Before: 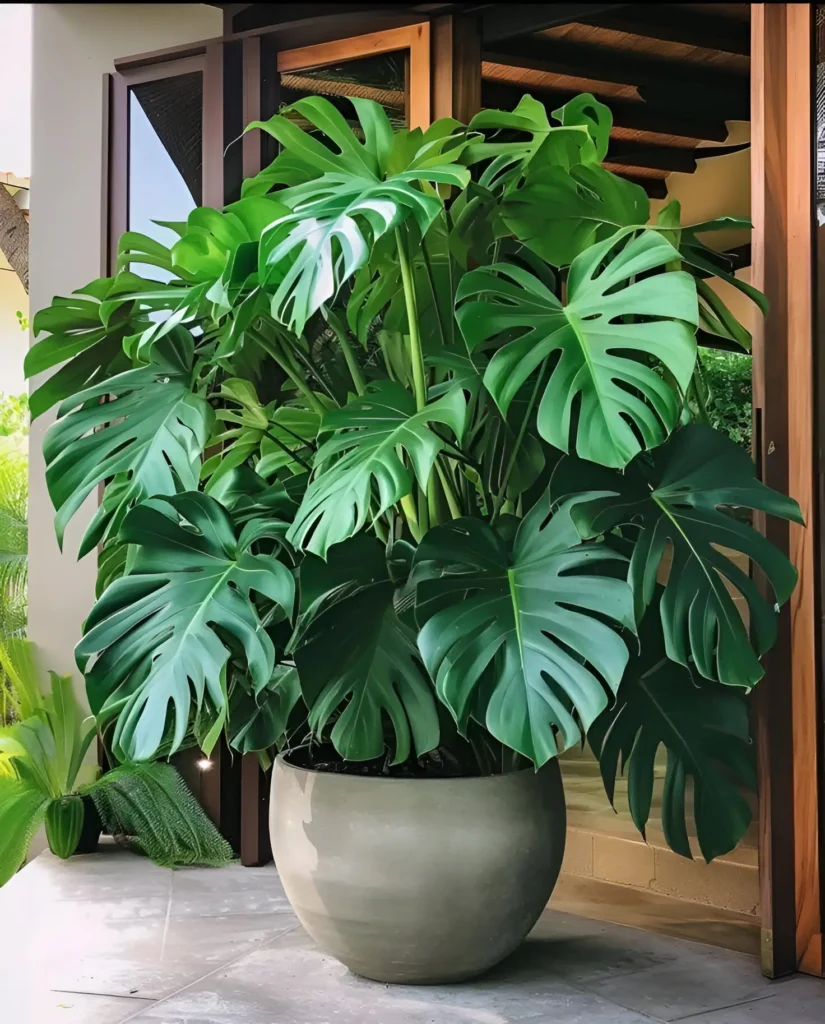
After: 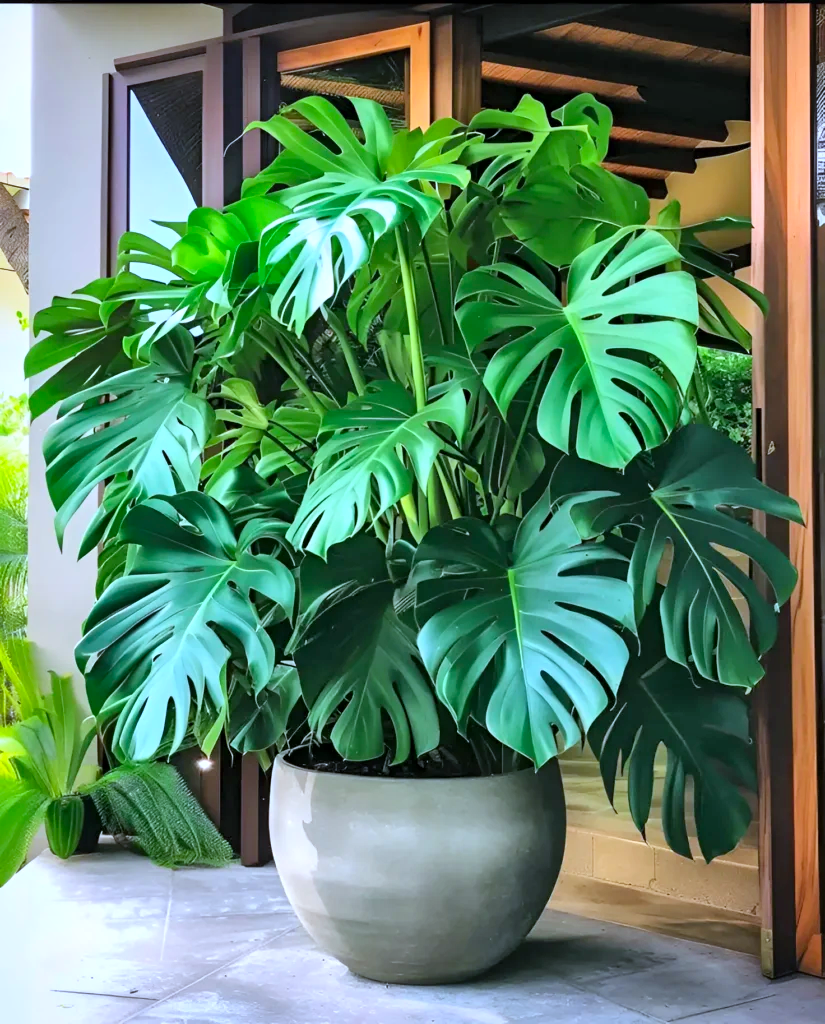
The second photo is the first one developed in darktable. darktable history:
white balance: red 0.926, green 1.003, blue 1.133
contrast brightness saturation: contrast 0.07, brightness 0.18, saturation 0.4
local contrast: mode bilateral grid, contrast 20, coarseness 50, detail 179%, midtone range 0.2
